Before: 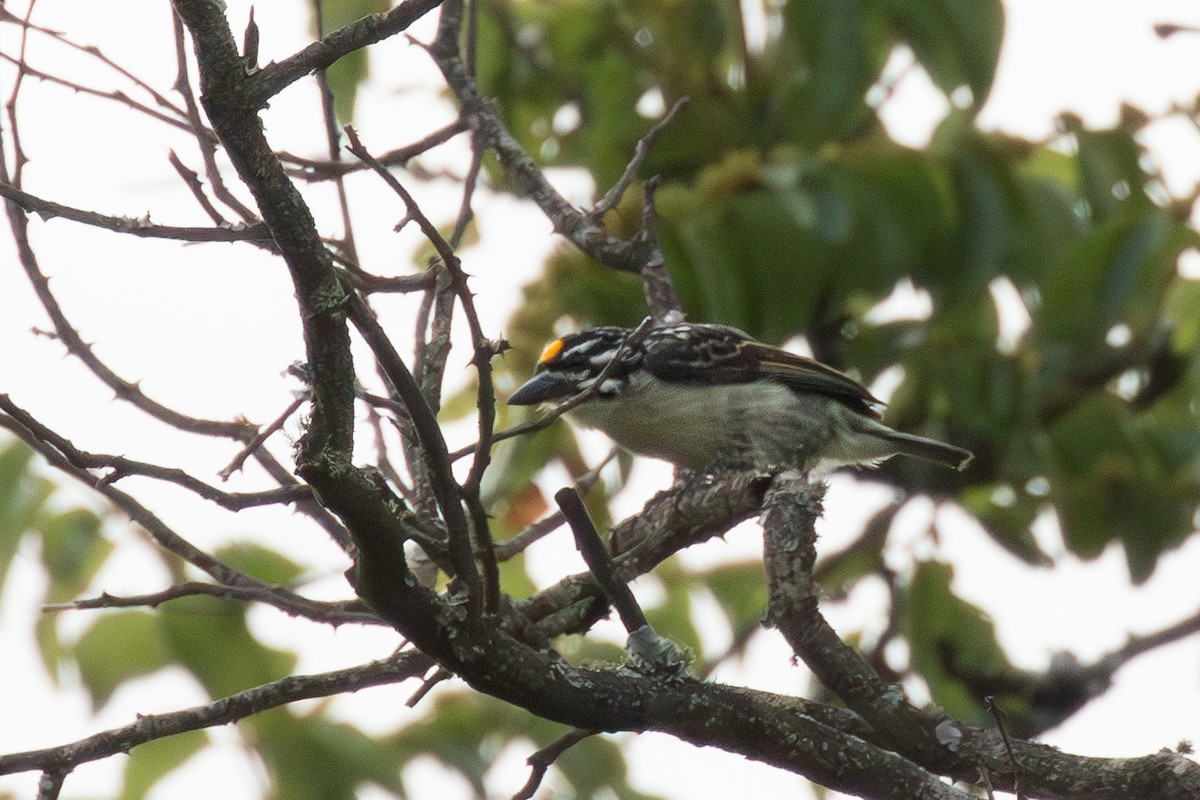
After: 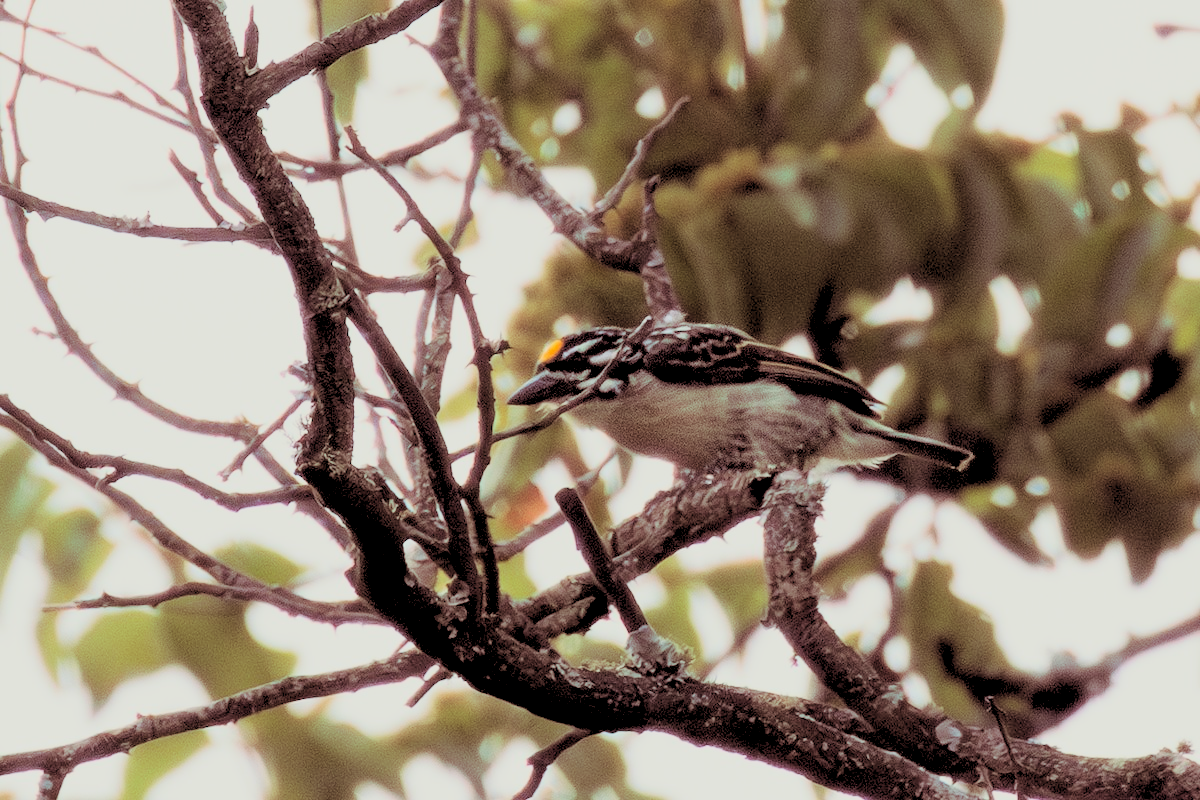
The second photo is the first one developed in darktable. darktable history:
filmic rgb: black relative exposure -7.15 EV, white relative exposure 5.36 EV, hardness 3.02, color science v6 (2022)
split-toning: on, module defaults
levels: levels [0.093, 0.434, 0.988]
